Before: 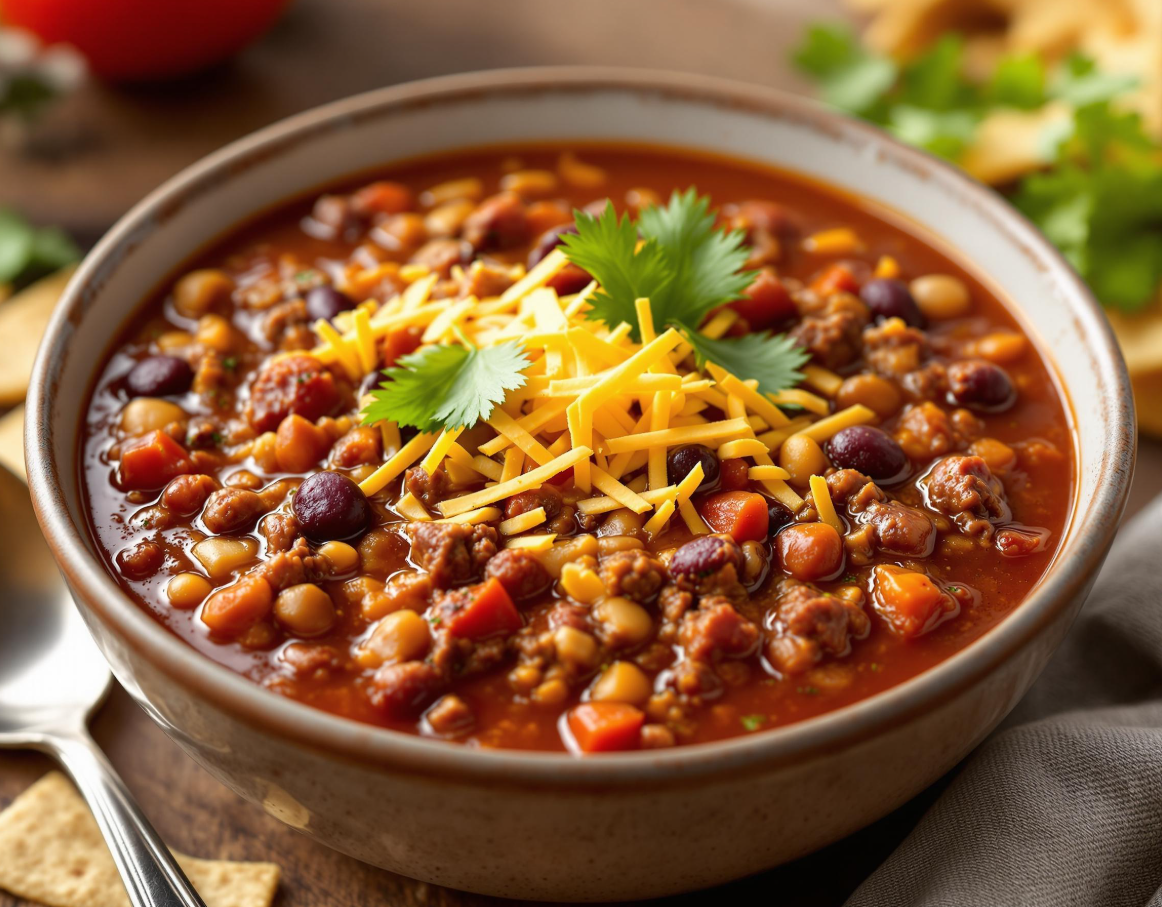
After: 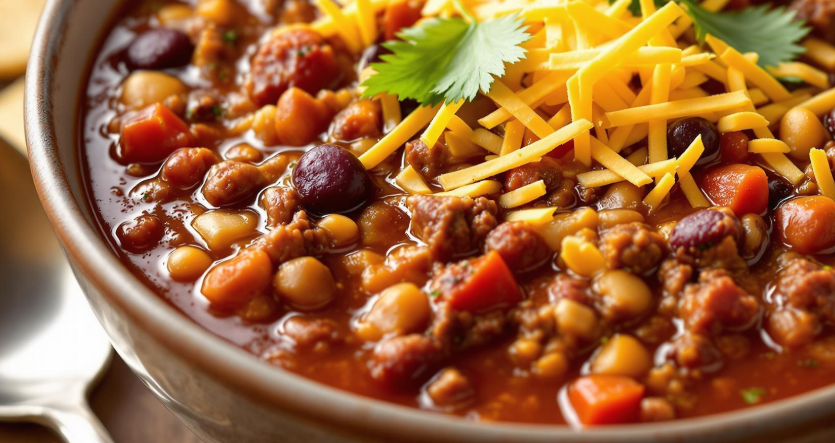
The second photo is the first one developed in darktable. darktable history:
crop: top 36.147%, right 28.129%, bottom 14.911%
exposure: compensate highlight preservation false
